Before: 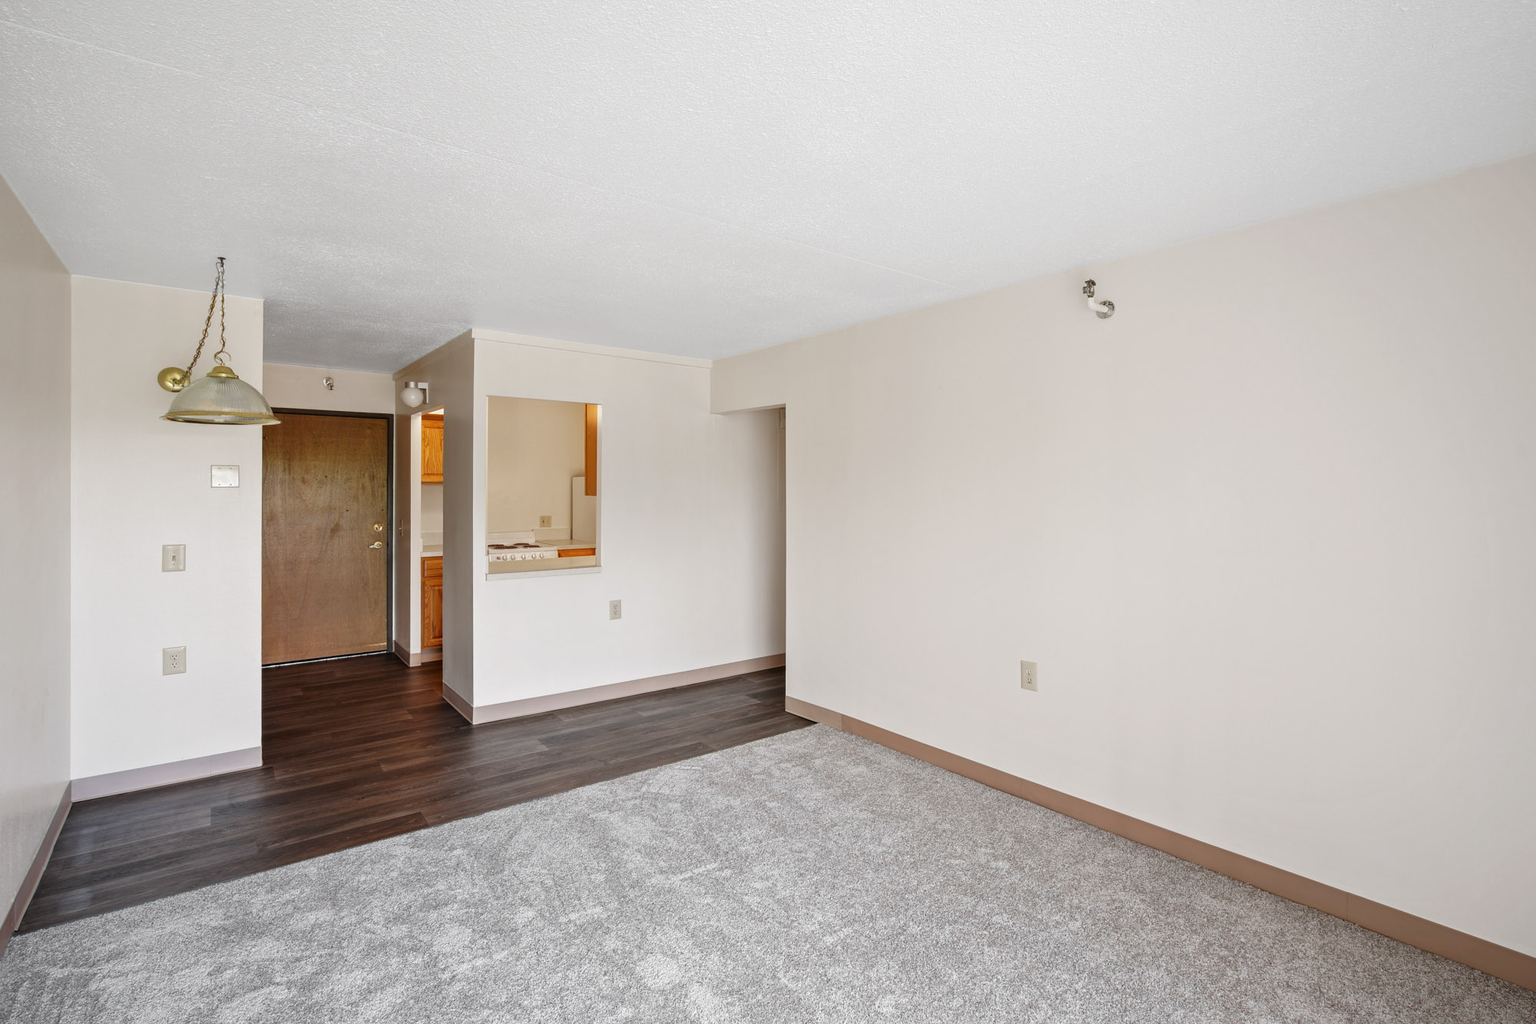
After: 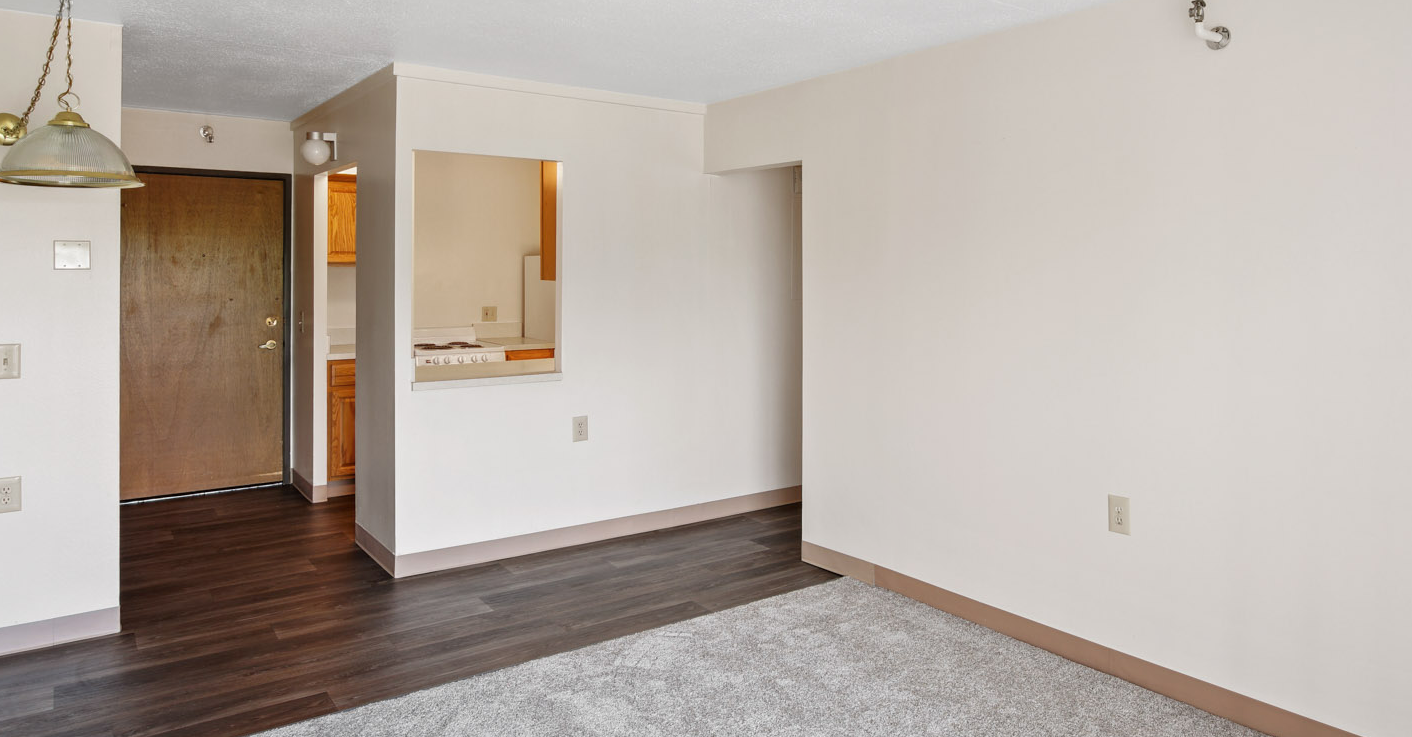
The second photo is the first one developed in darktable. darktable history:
crop: left 11.083%, top 27.447%, right 18.309%, bottom 17.223%
tone equalizer: -8 EV 0.054 EV, smoothing diameter 24.8%, edges refinement/feathering 12.73, preserve details guided filter
